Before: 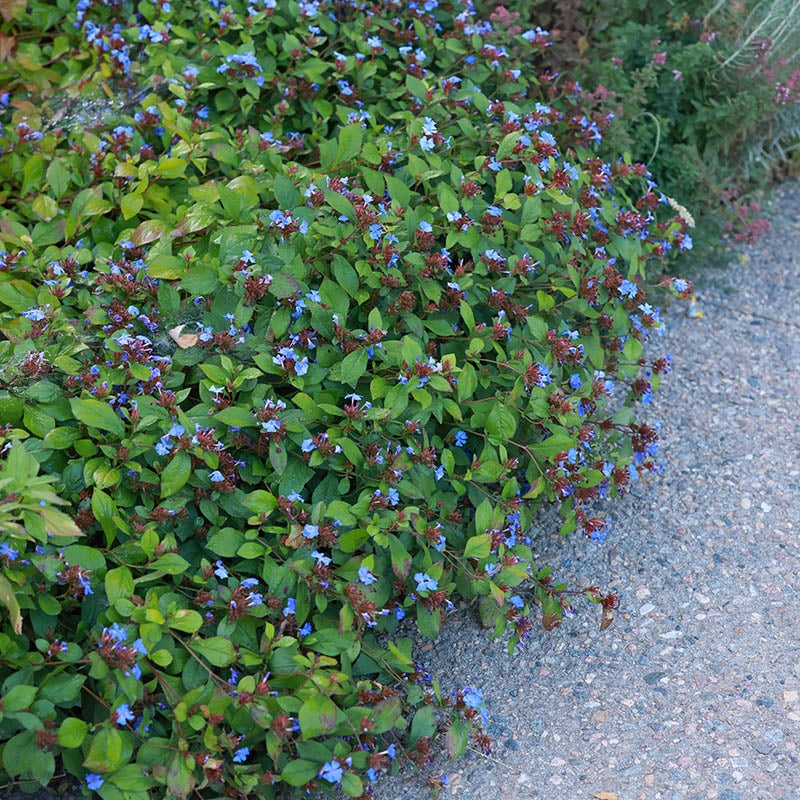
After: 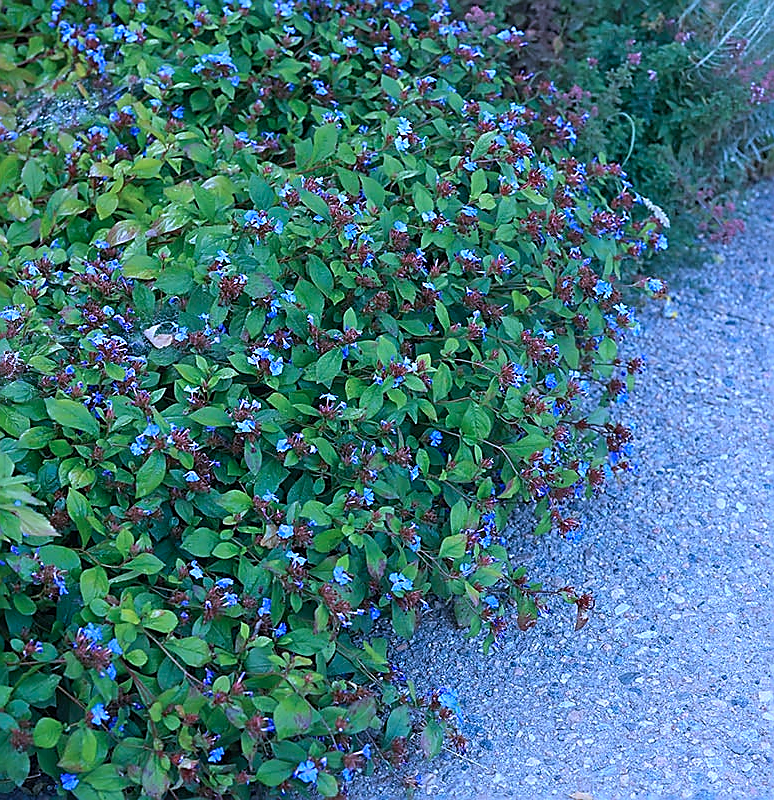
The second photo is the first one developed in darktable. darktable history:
color calibration: illuminant as shot in camera, adaptation linear Bradford (ICC v4), x 0.406, y 0.405, temperature 3570.35 K, saturation algorithm version 1 (2020)
crop and rotate: left 3.238%
rotate and perspective: automatic cropping off
sharpen: radius 1.4, amount 1.25, threshold 0.7
